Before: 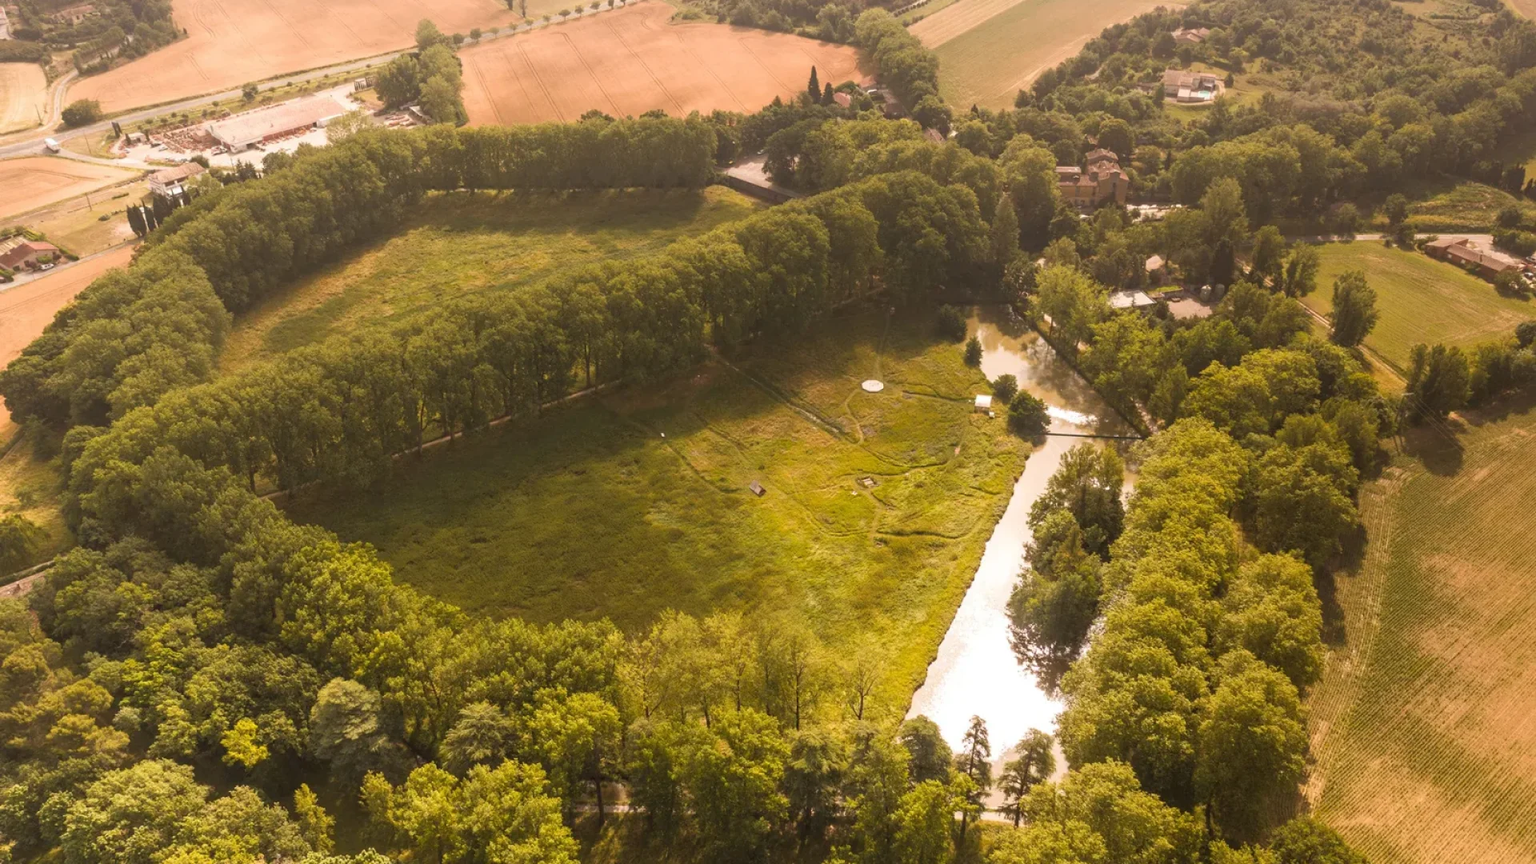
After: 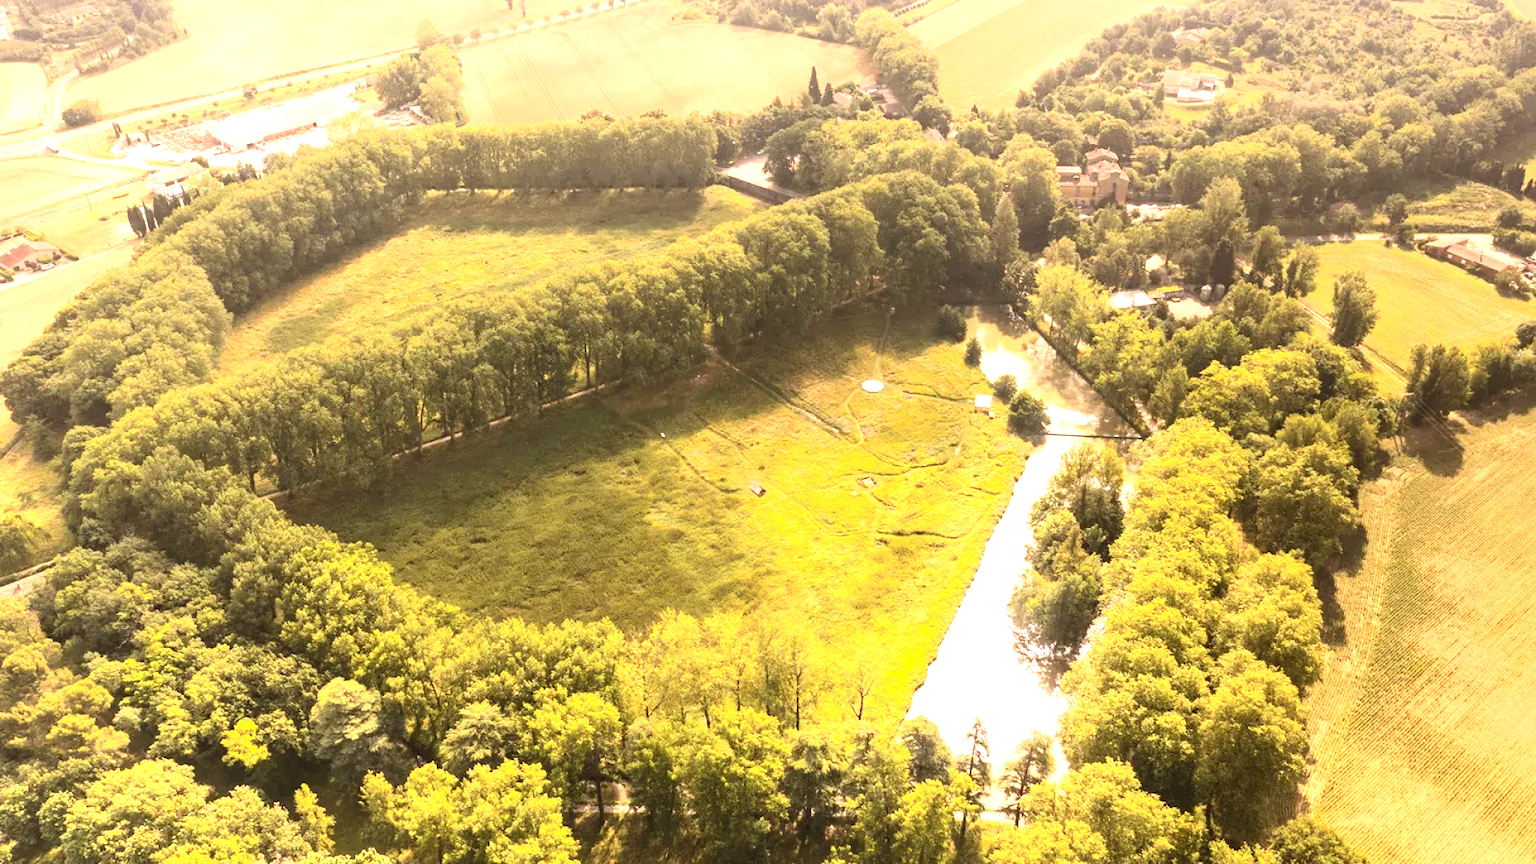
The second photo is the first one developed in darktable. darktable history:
exposure: black level correction -0.002, exposure 1.357 EV, compensate exposure bias true, compensate highlight preservation false
contrast brightness saturation: contrast 0.289
